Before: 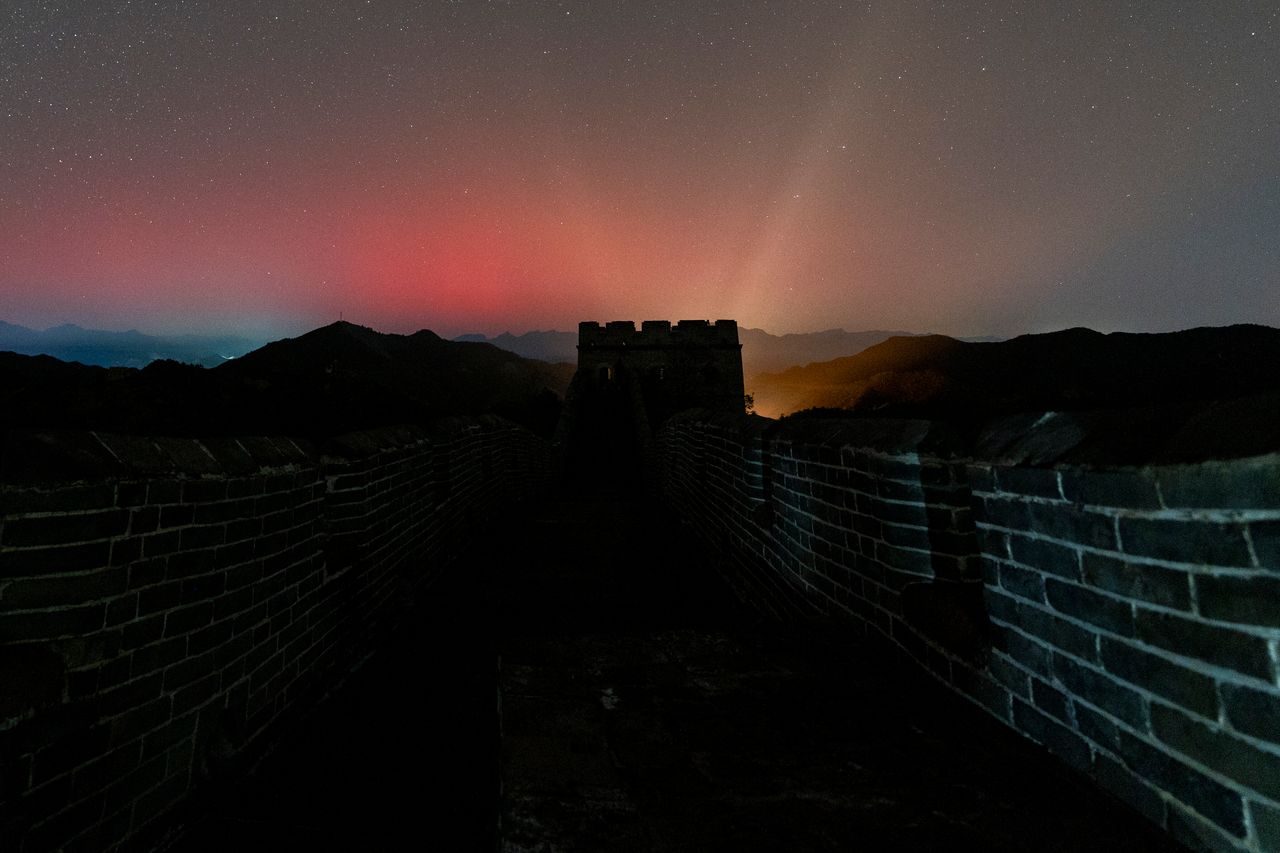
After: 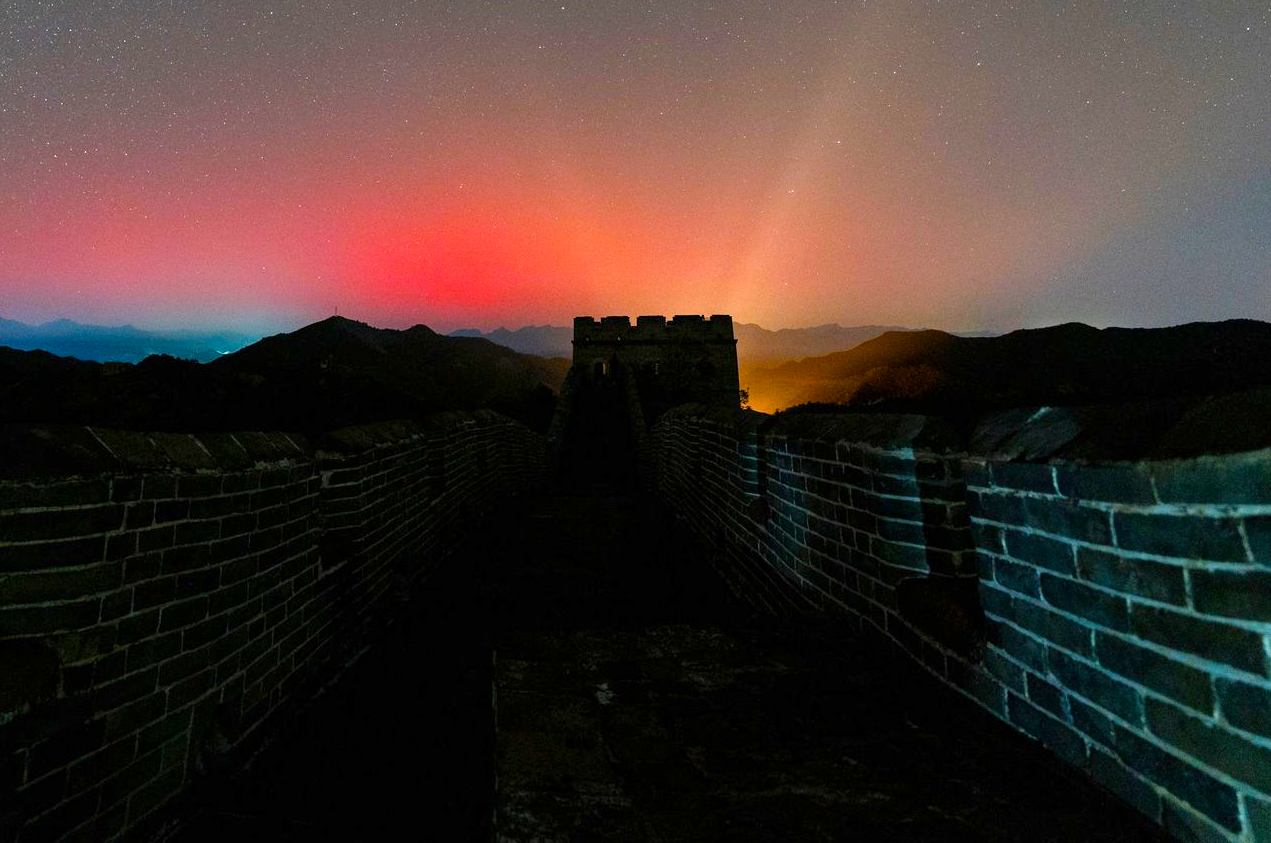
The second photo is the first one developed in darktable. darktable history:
exposure: exposure 0.564 EV, compensate highlight preservation false
color balance rgb: linear chroma grading › global chroma 14.51%, perceptual saturation grading › global saturation 25.398%, perceptual brilliance grading › mid-tones 10.25%, perceptual brilliance grading › shadows 14.448%
crop: left 0.422%, top 0.672%, right 0.23%, bottom 0.462%
